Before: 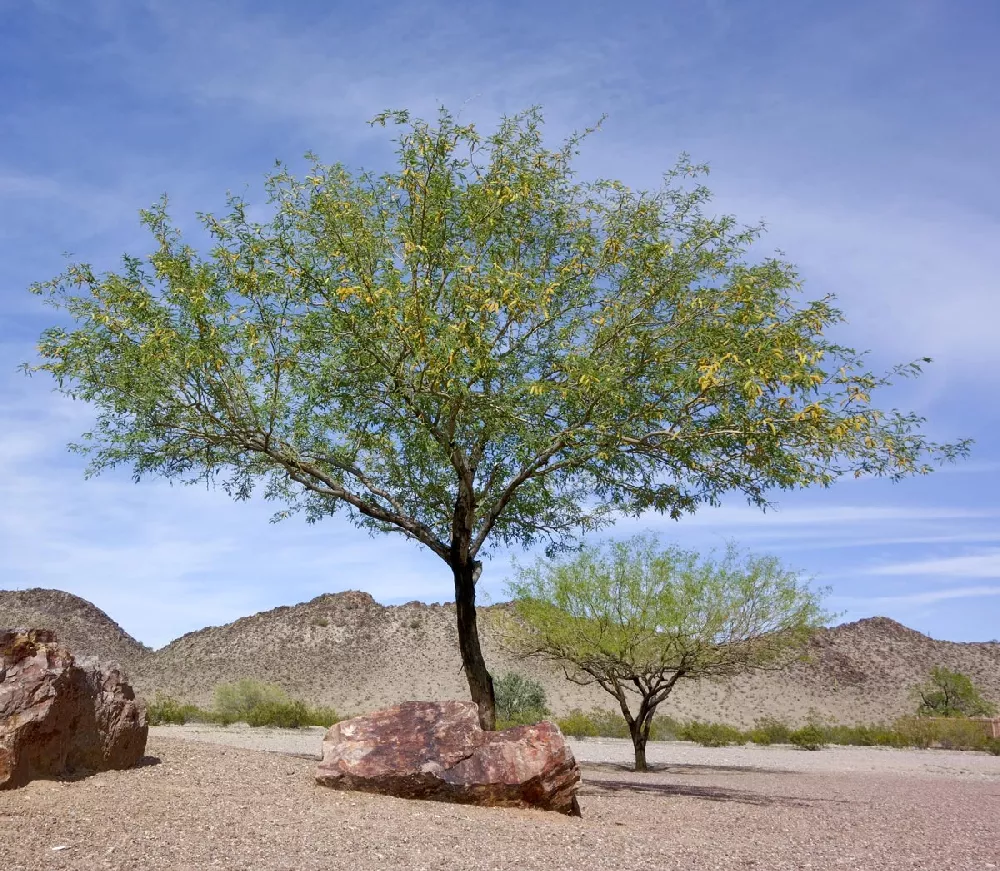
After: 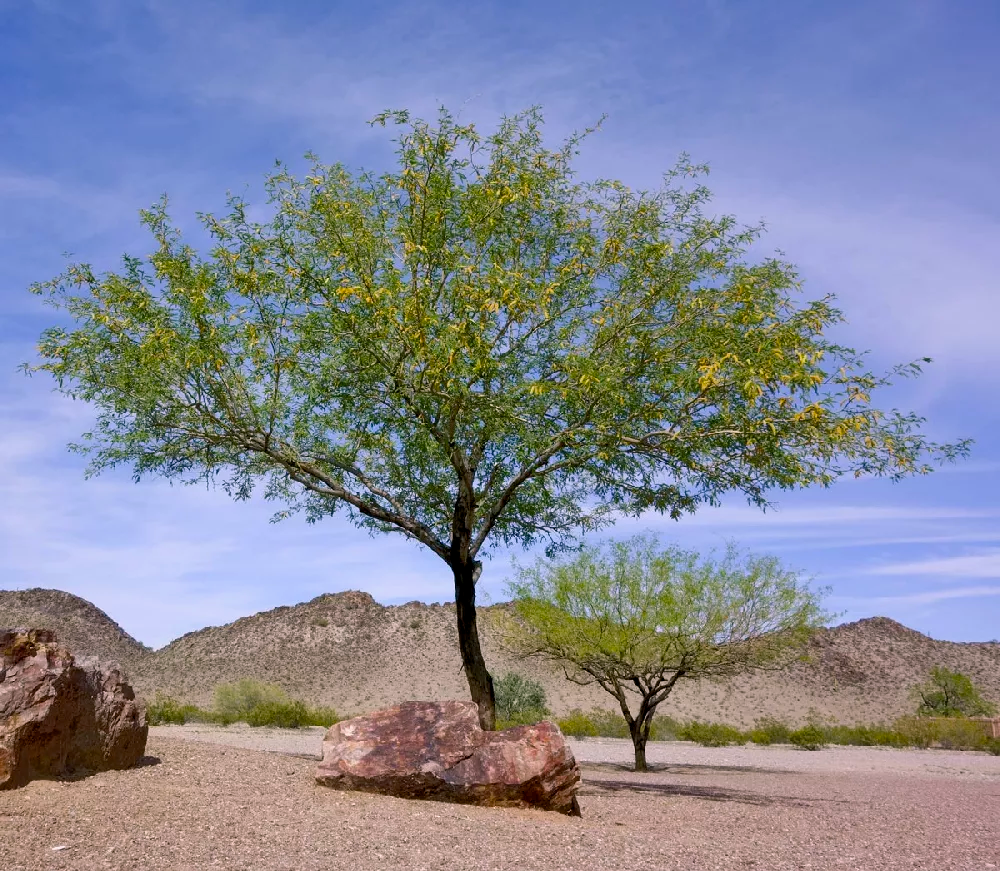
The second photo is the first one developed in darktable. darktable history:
color balance rgb: shadows lift › chroma 2%, shadows lift › hue 217.2°, power › chroma 0.25%, power › hue 60°, highlights gain › chroma 1.5%, highlights gain › hue 309.6°, global offset › luminance -0.25%, perceptual saturation grading › global saturation 15%, global vibrance 15%
exposure: exposure -0.151 EV, compensate highlight preservation false
